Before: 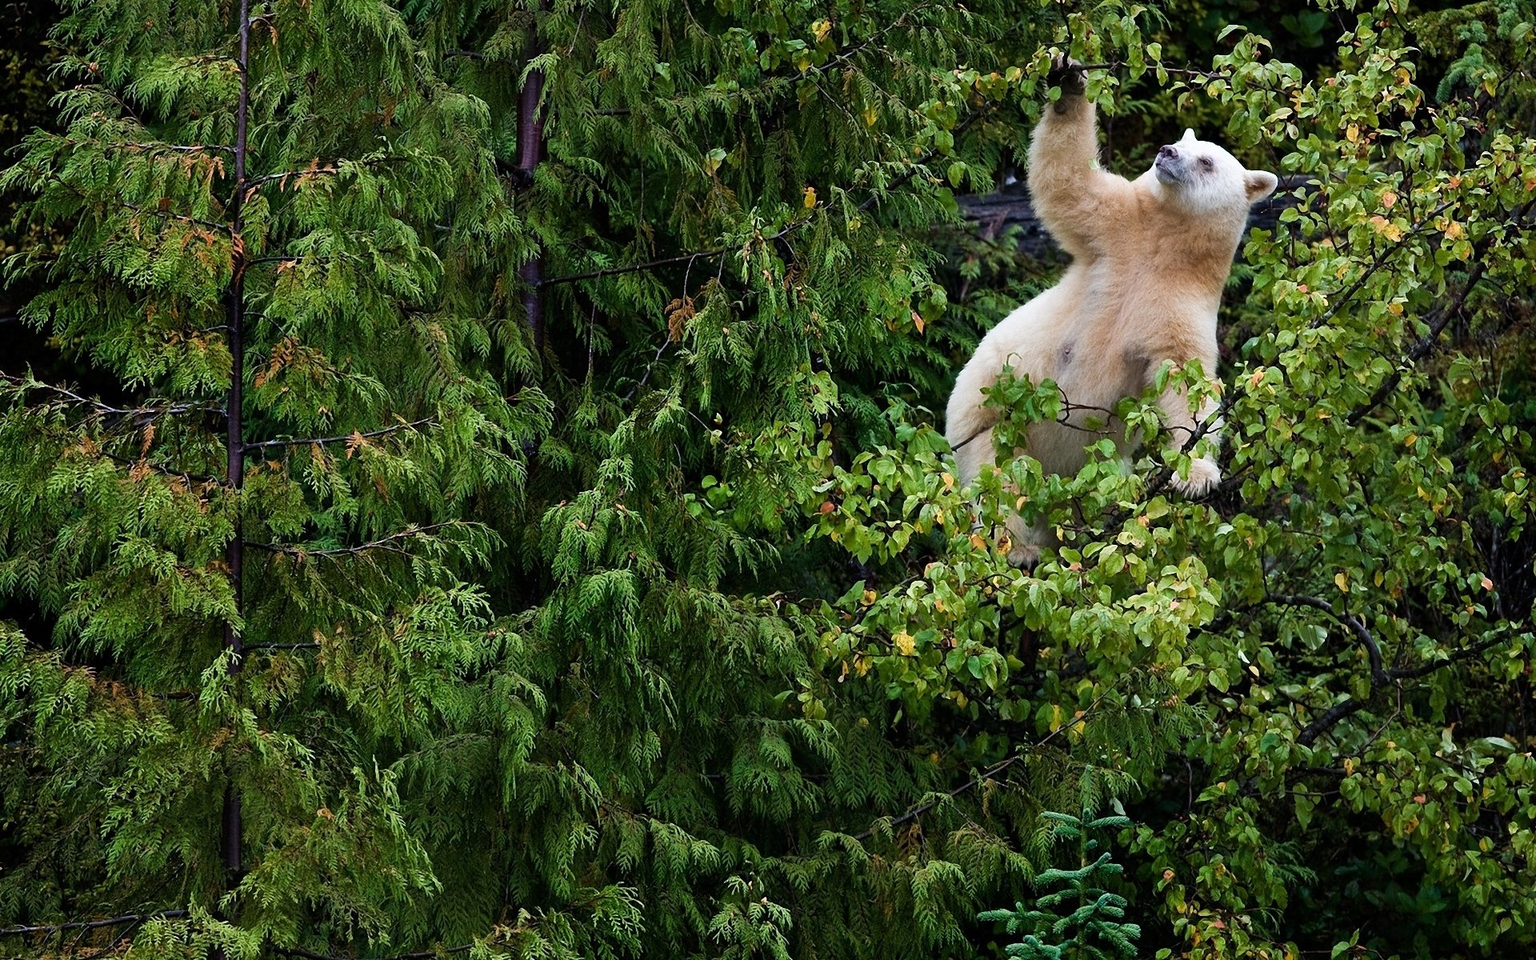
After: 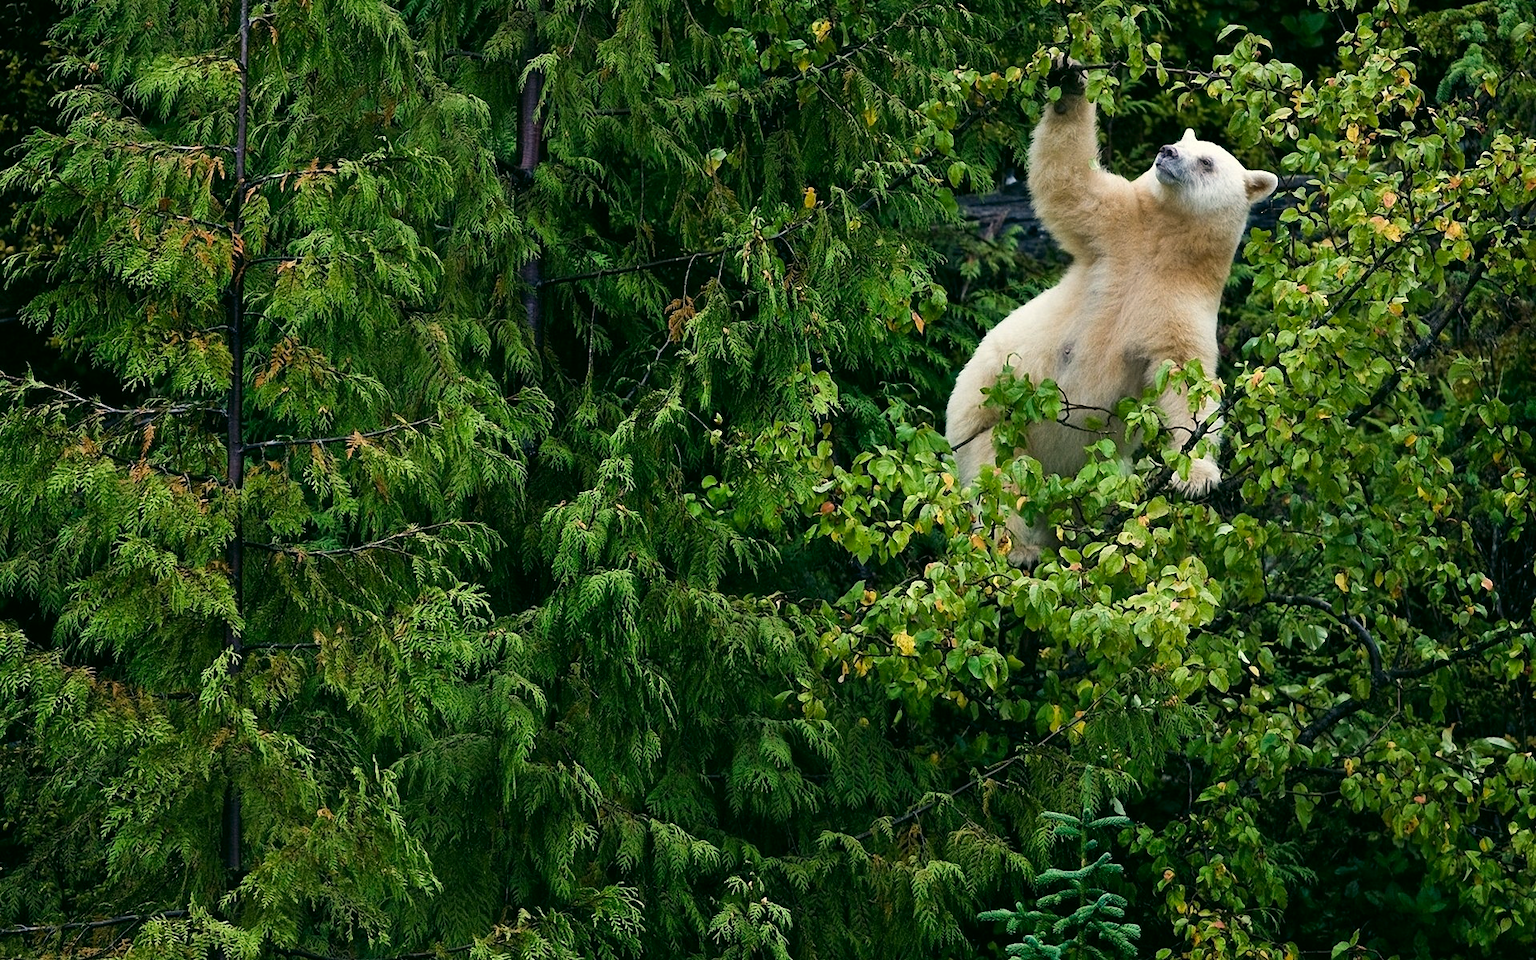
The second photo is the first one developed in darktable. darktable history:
tone equalizer: on, module defaults
color correction: highlights a* -0.443, highlights b* 9.12, shadows a* -9, shadows b* 1.11
